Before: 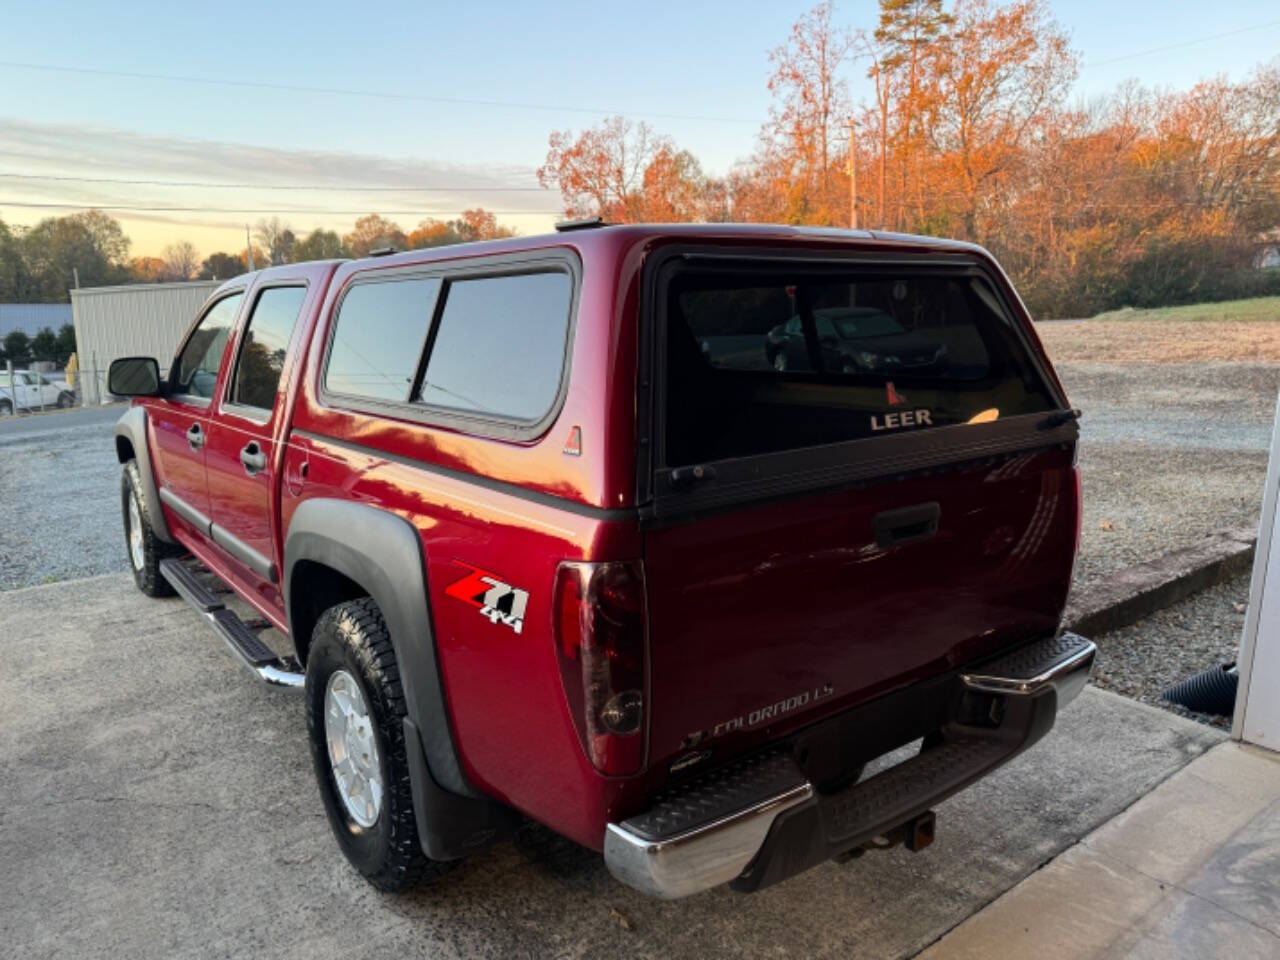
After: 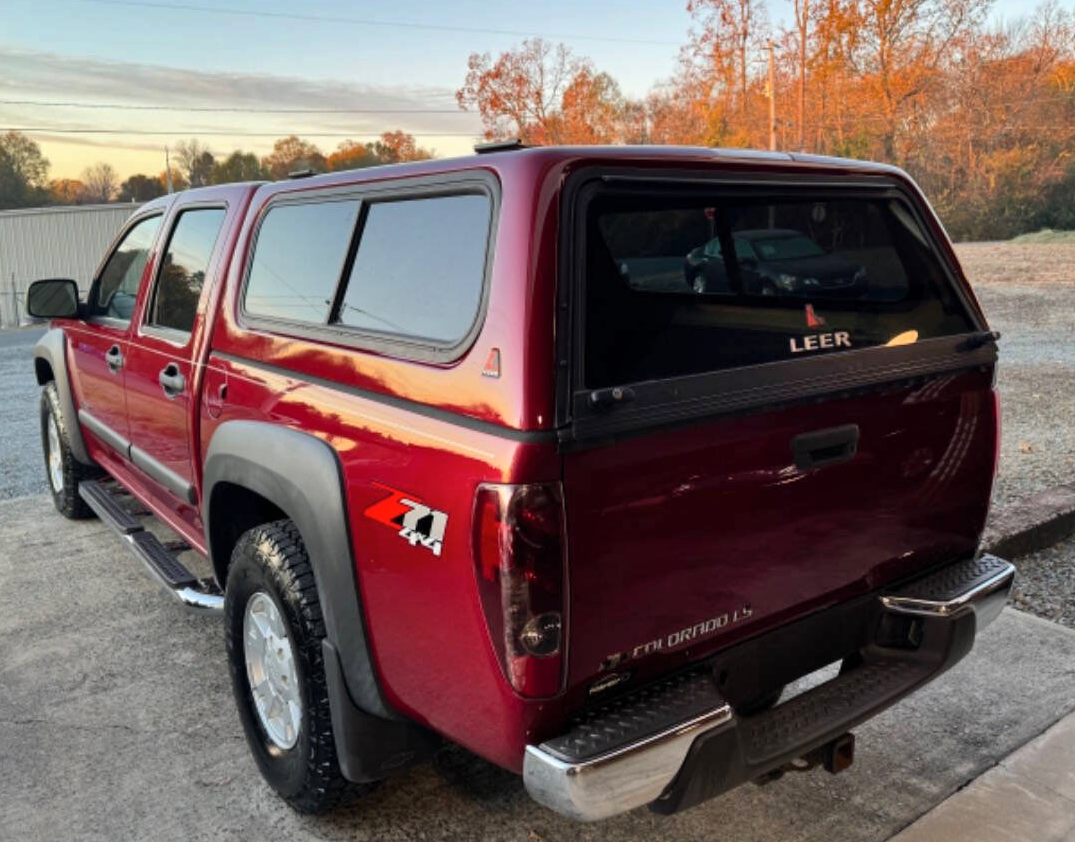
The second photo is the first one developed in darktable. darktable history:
shadows and highlights: low approximation 0.01, soften with gaussian
crop: left 6.395%, top 8.193%, right 9.546%, bottom 4.014%
